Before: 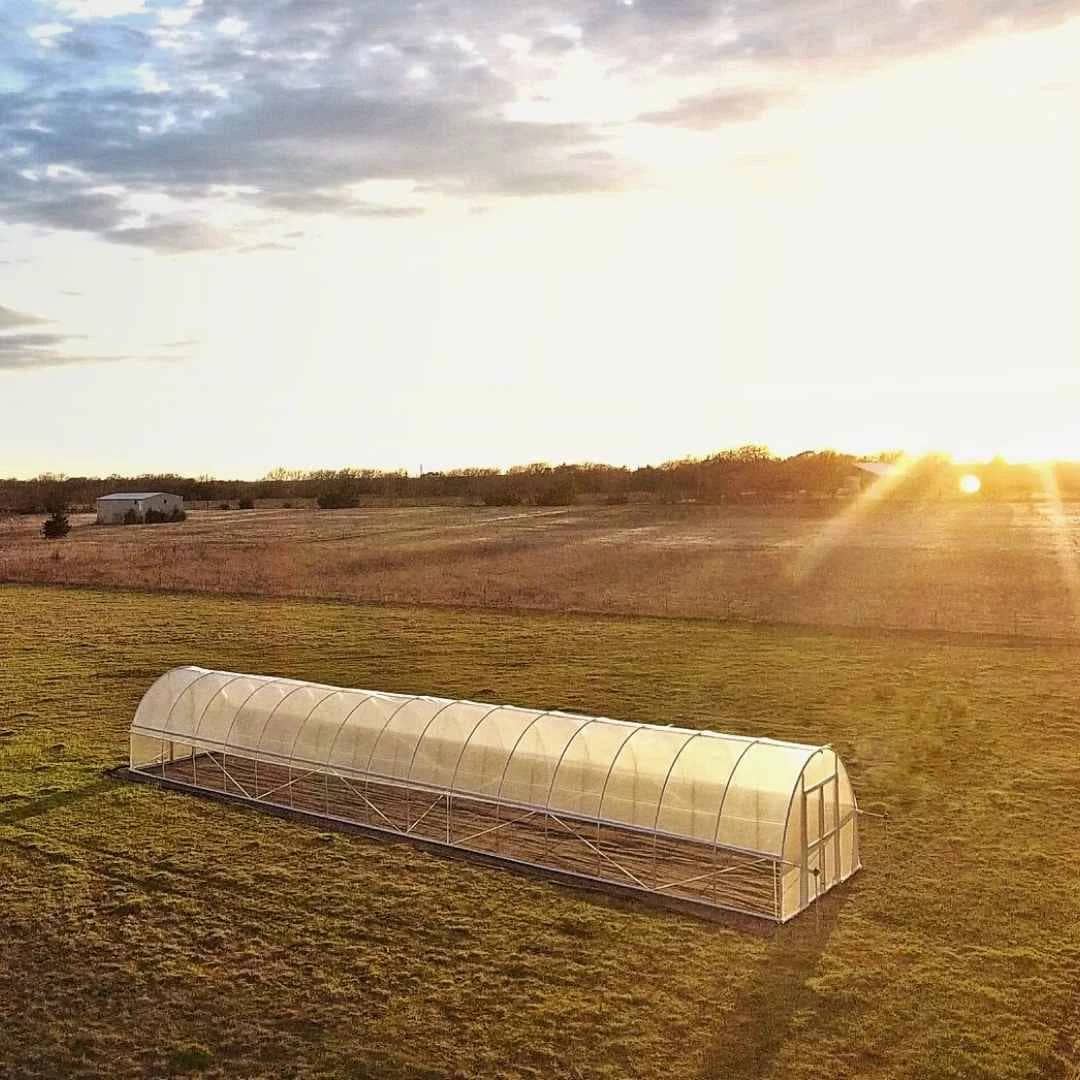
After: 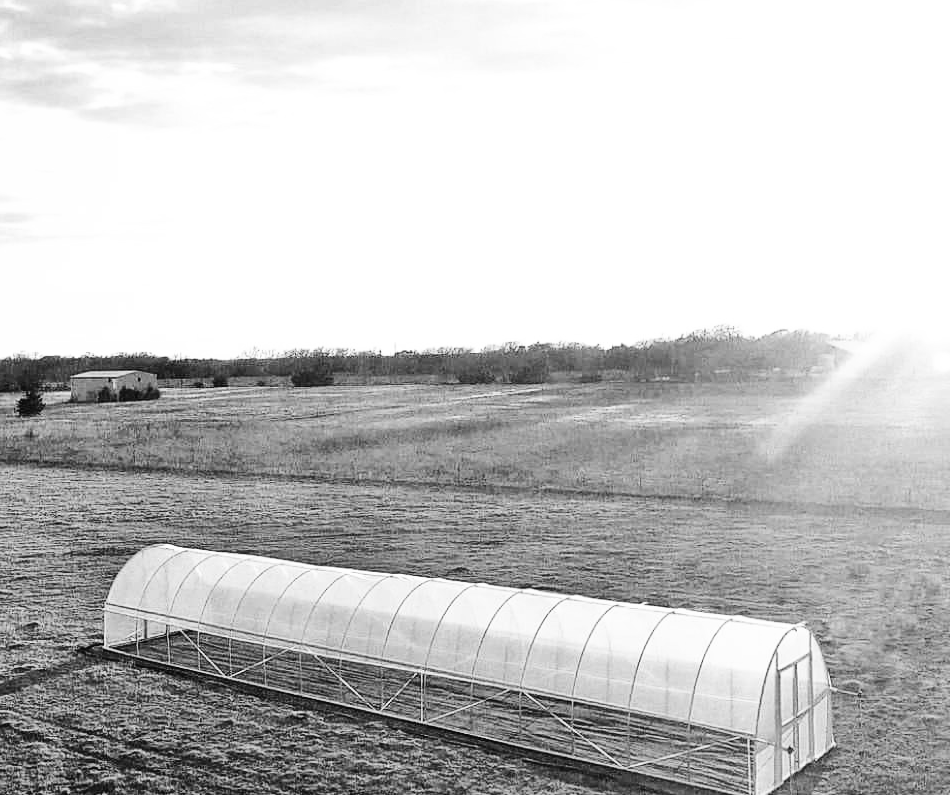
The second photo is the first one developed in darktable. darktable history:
crop and rotate: left 2.425%, top 11.305%, right 9.6%, bottom 15.08%
graduated density: rotation -180°, offset 27.42
base curve: curves: ch0 [(0, 0.003) (0.001, 0.002) (0.006, 0.004) (0.02, 0.022) (0.048, 0.086) (0.094, 0.234) (0.162, 0.431) (0.258, 0.629) (0.385, 0.8) (0.548, 0.918) (0.751, 0.988) (1, 1)], preserve colors none
monochrome: a 32, b 64, size 2.3, highlights 1
